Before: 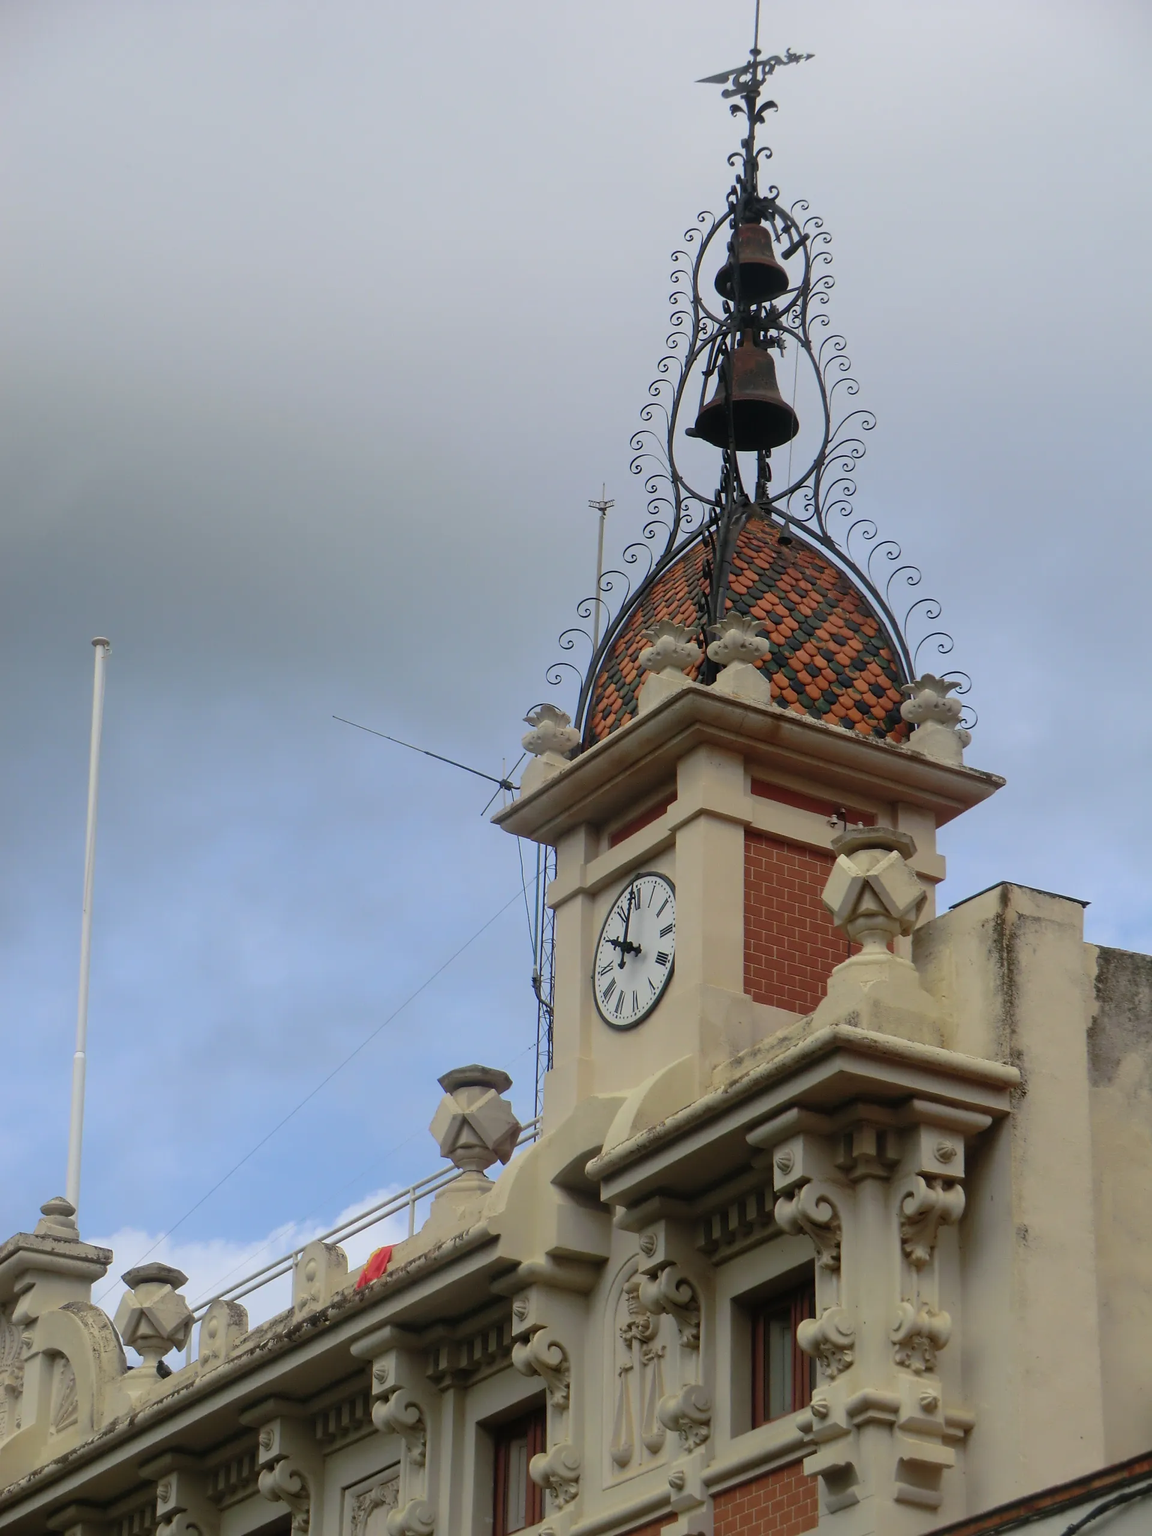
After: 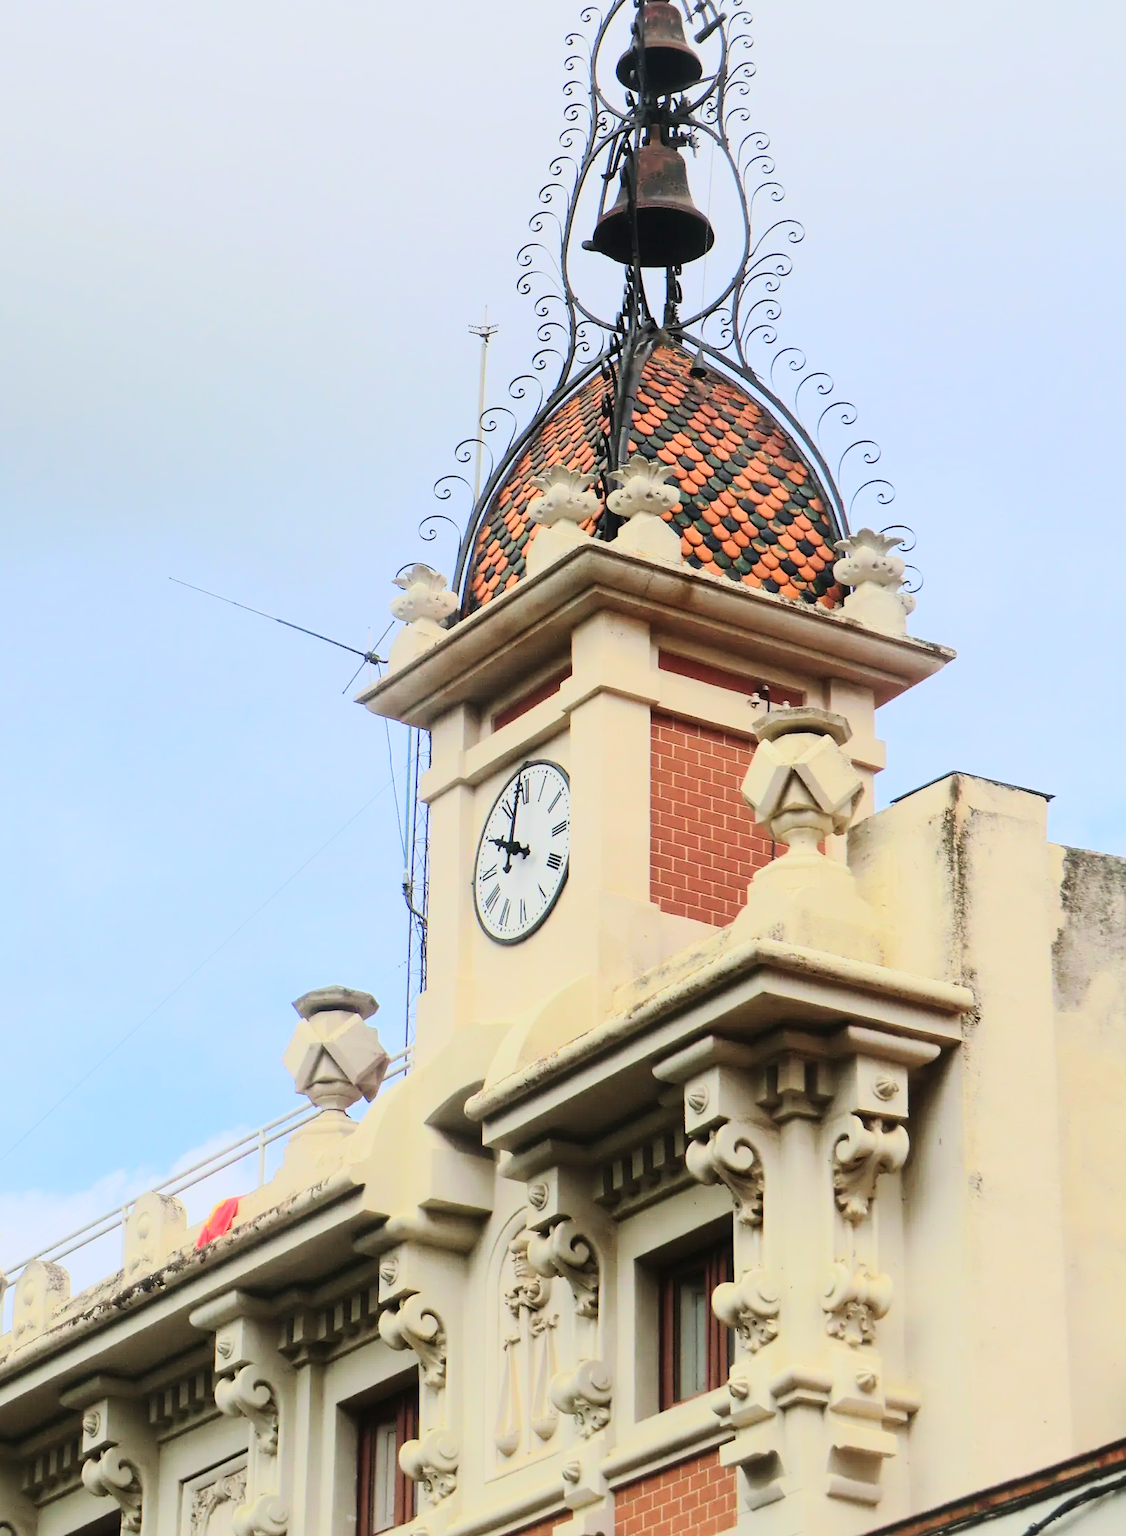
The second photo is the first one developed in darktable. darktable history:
crop: left 16.399%, top 14.506%
base curve: curves: ch0 [(0, 0) (0.088, 0.125) (0.176, 0.251) (0.354, 0.501) (0.613, 0.749) (1, 0.877)]
tone equalizer: -7 EV 0.148 EV, -6 EV 0.597 EV, -5 EV 1.18 EV, -4 EV 1.36 EV, -3 EV 1.14 EV, -2 EV 0.6 EV, -1 EV 0.161 EV, edges refinement/feathering 500, mask exposure compensation -1.57 EV, preserve details no
